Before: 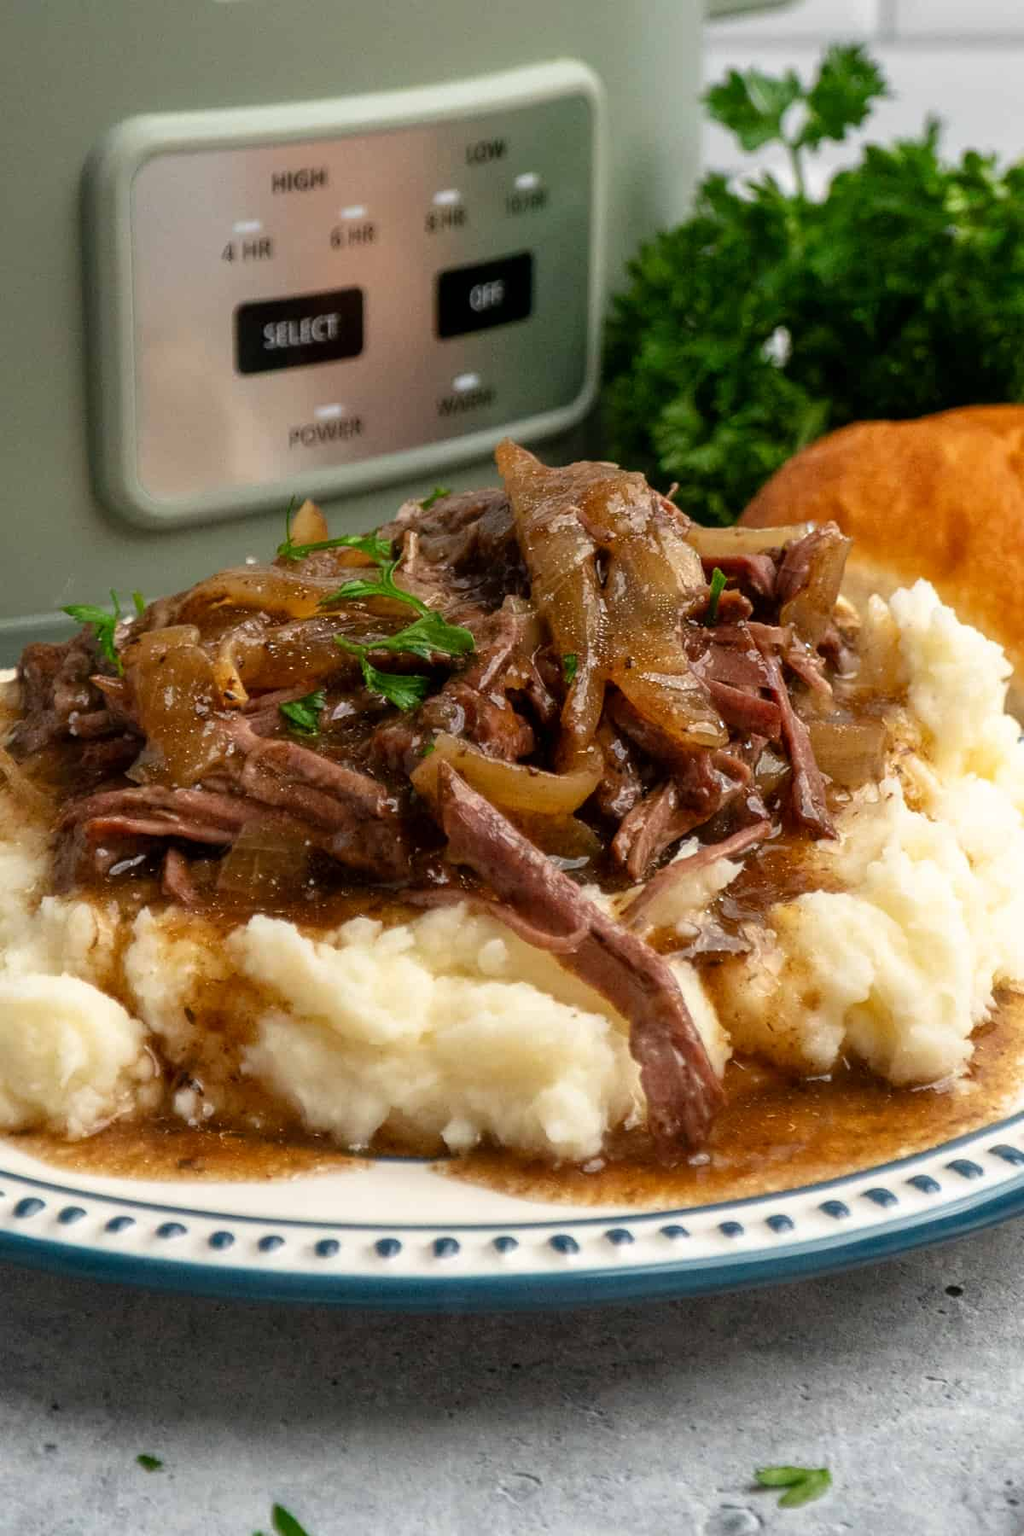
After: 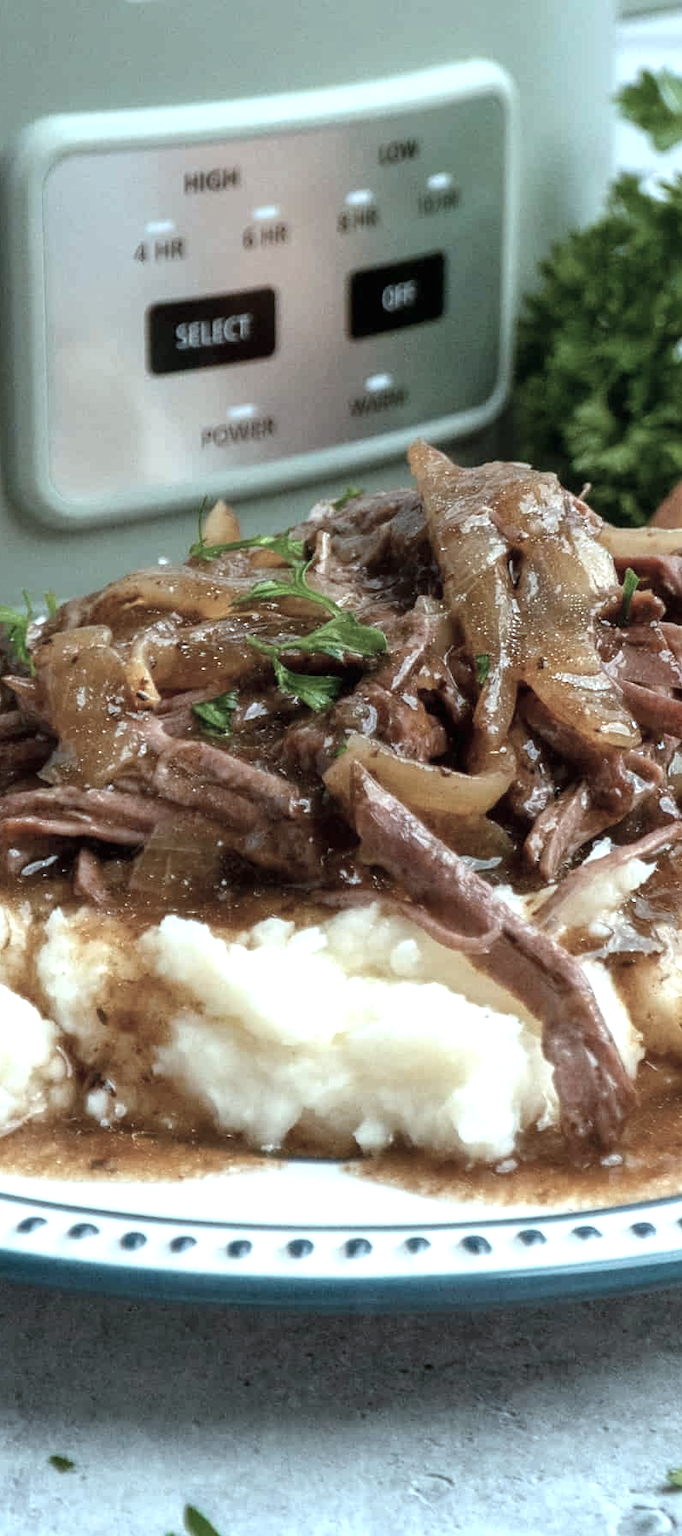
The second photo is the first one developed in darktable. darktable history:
contrast brightness saturation: saturation -0.163
color correction: highlights a* -13.05, highlights b* -17.68, saturation 0.701
crop and rotate: left 8.656%, right 24.7%
exposure: black level correction 0, exposure 0.691 EV, compensate exposure bias true, compensate highlight preservation false
color zones: curves: ch2 [(0, 0.5) (0.143, 0.5) (0.286, 0.489) (0.415, 0.421) (0.571, 0.5) (0.714, 0.5) (0.857, 0.5) (1, 0.5)]
